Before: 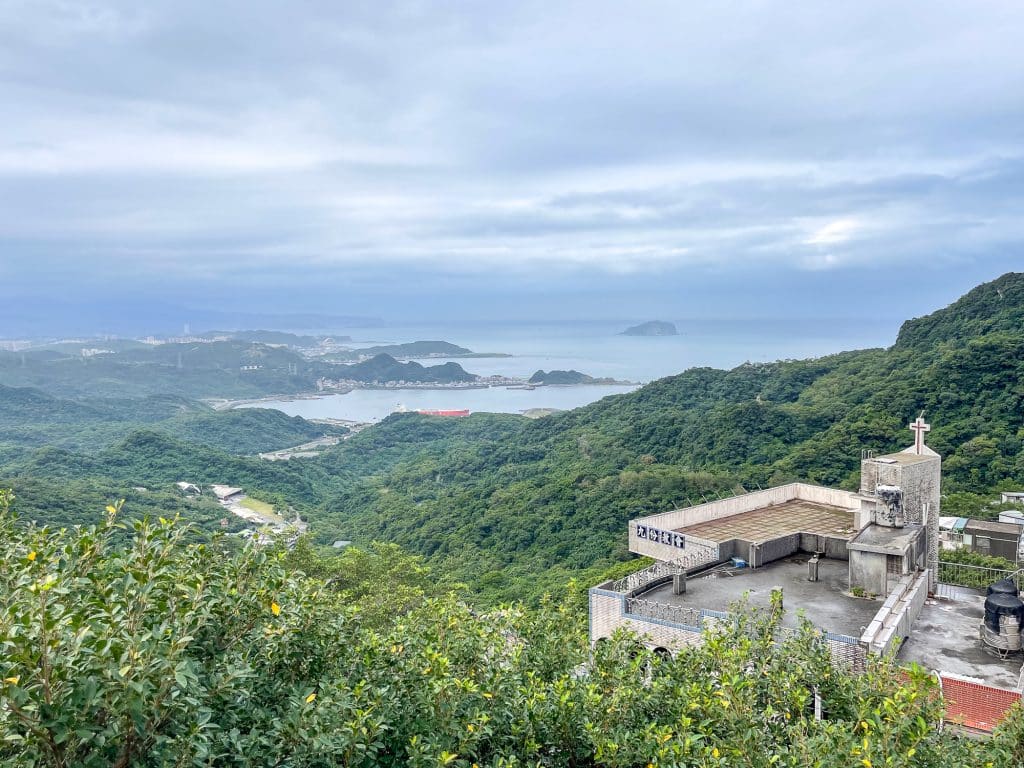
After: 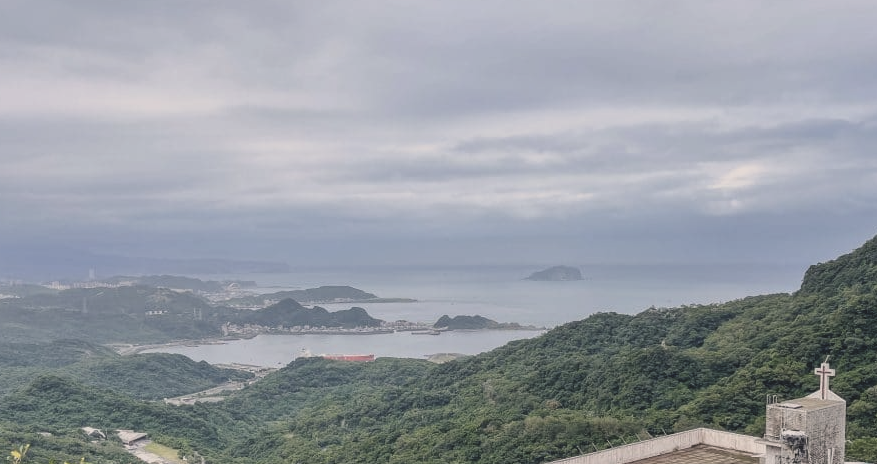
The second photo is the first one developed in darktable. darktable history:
crop and rotate: left 9.345%, top 7.22%, right 4.982%, bottom 32.331%
color correction: highlights a* 5.59, highlights b* 5.24, saturation 0.68
exposure: black level correction -0.015, exposure -0.5 EV, compensate highlight preservation false
